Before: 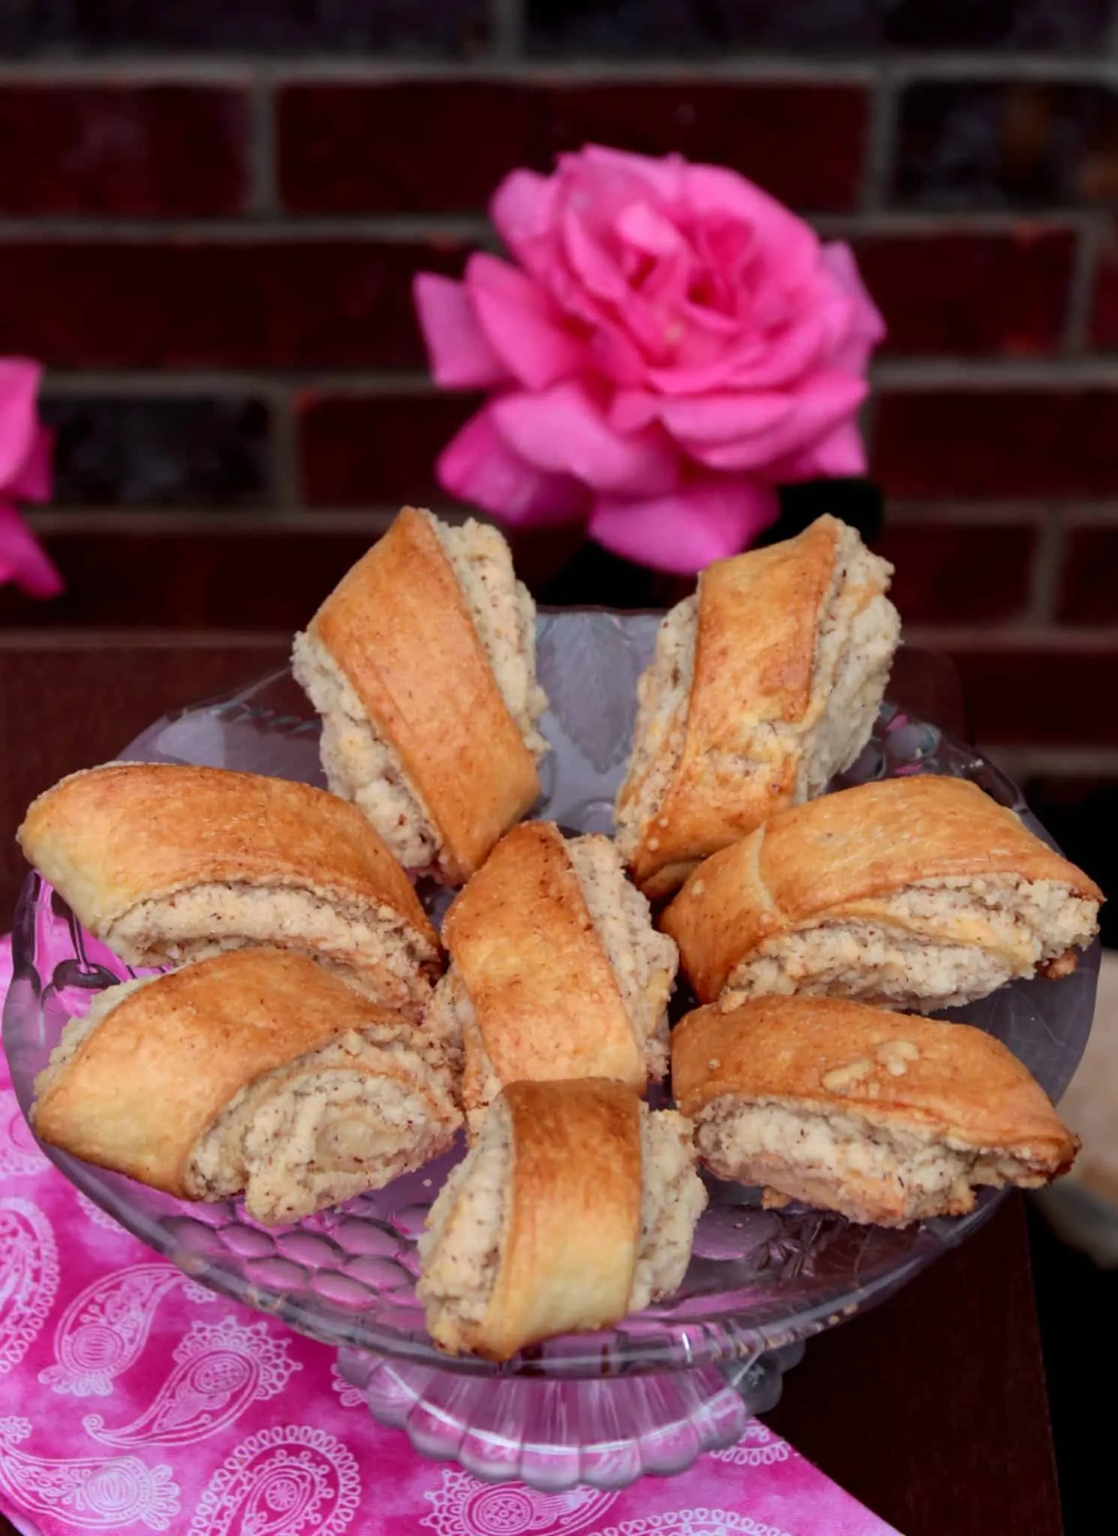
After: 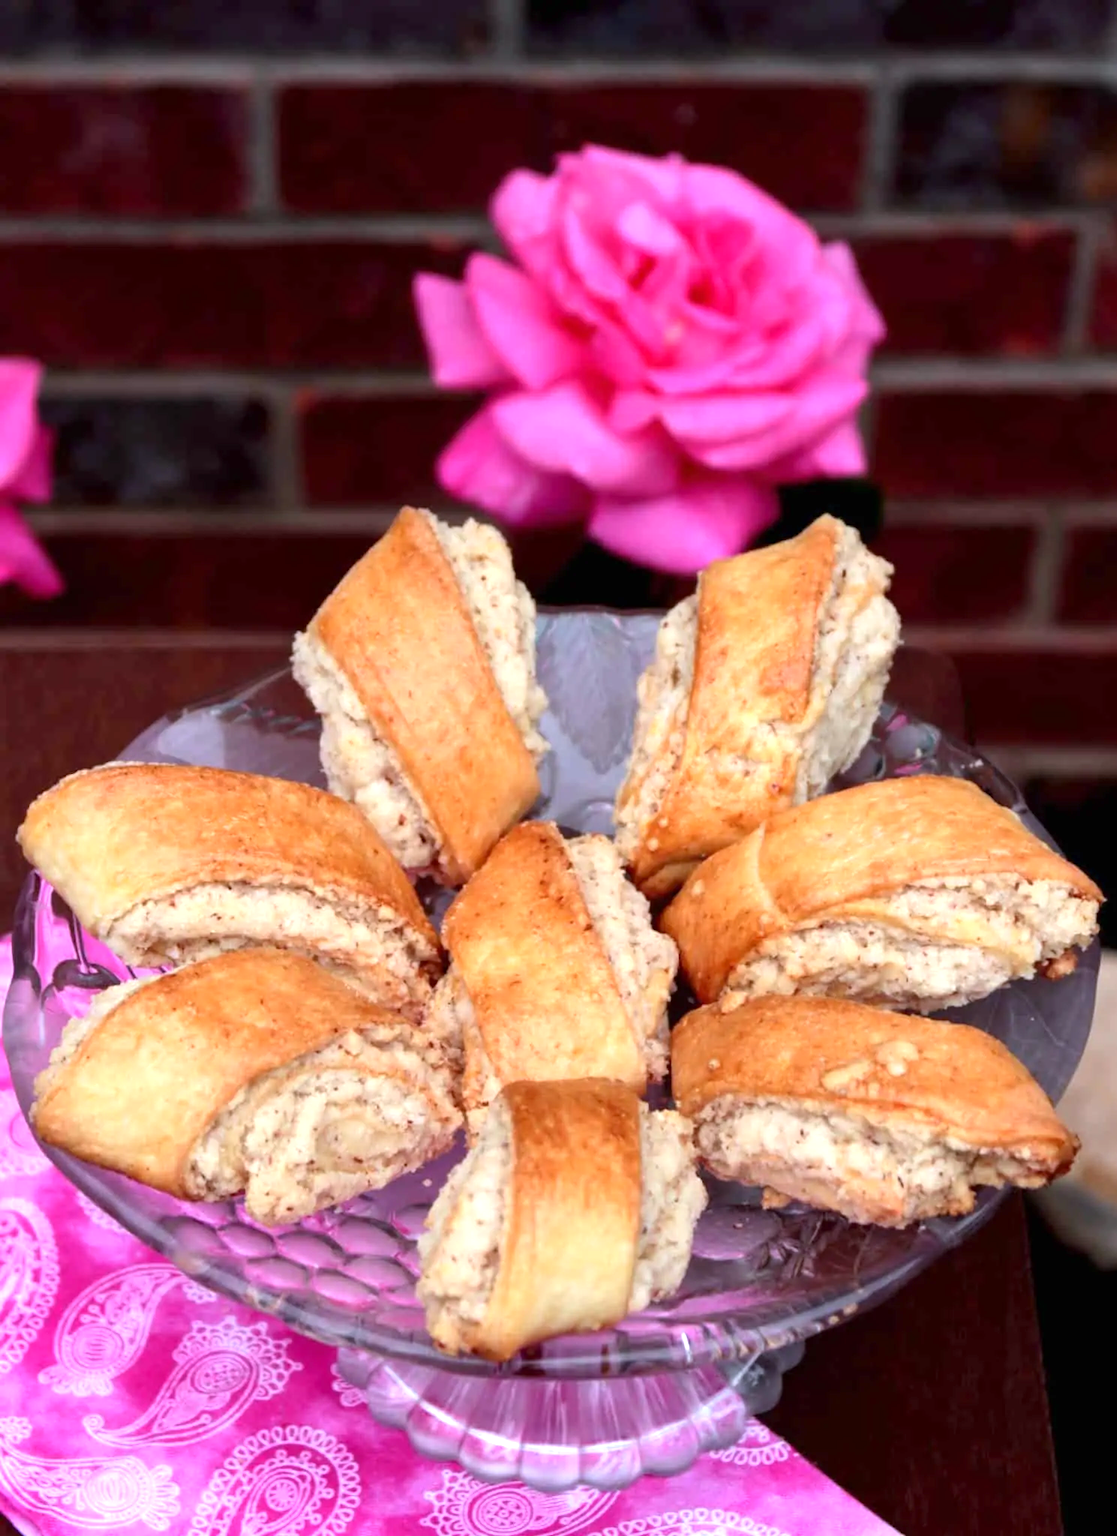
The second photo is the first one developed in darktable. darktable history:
exposure: exposure 0.921 EV, compensate highlight preservation false
white balance: red 0.974, blue 1.044
